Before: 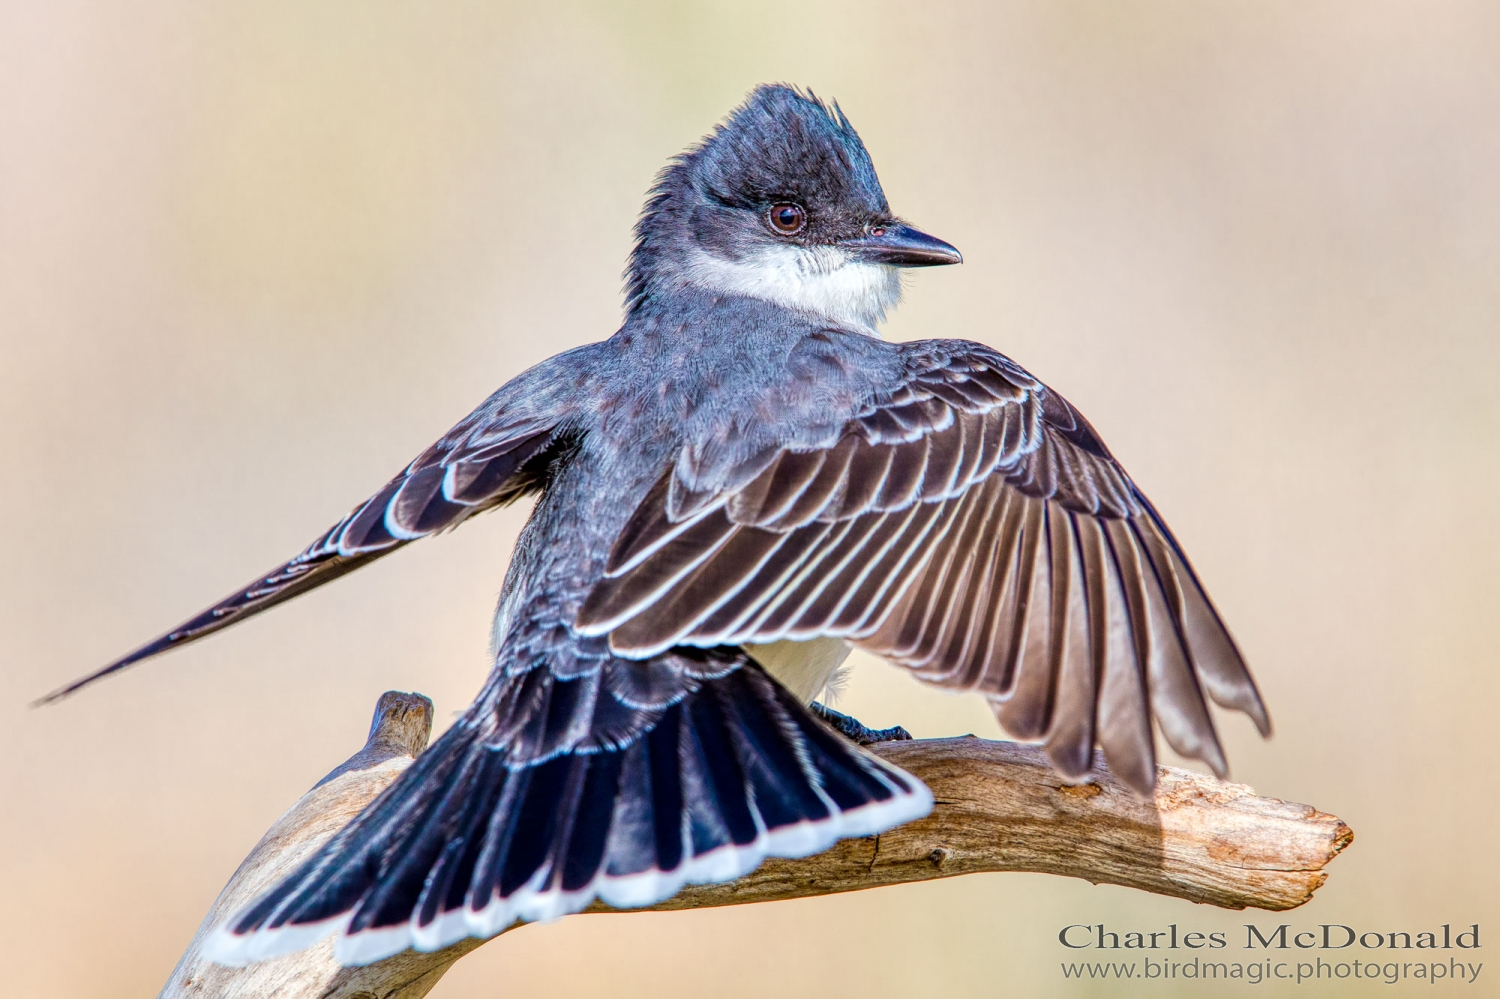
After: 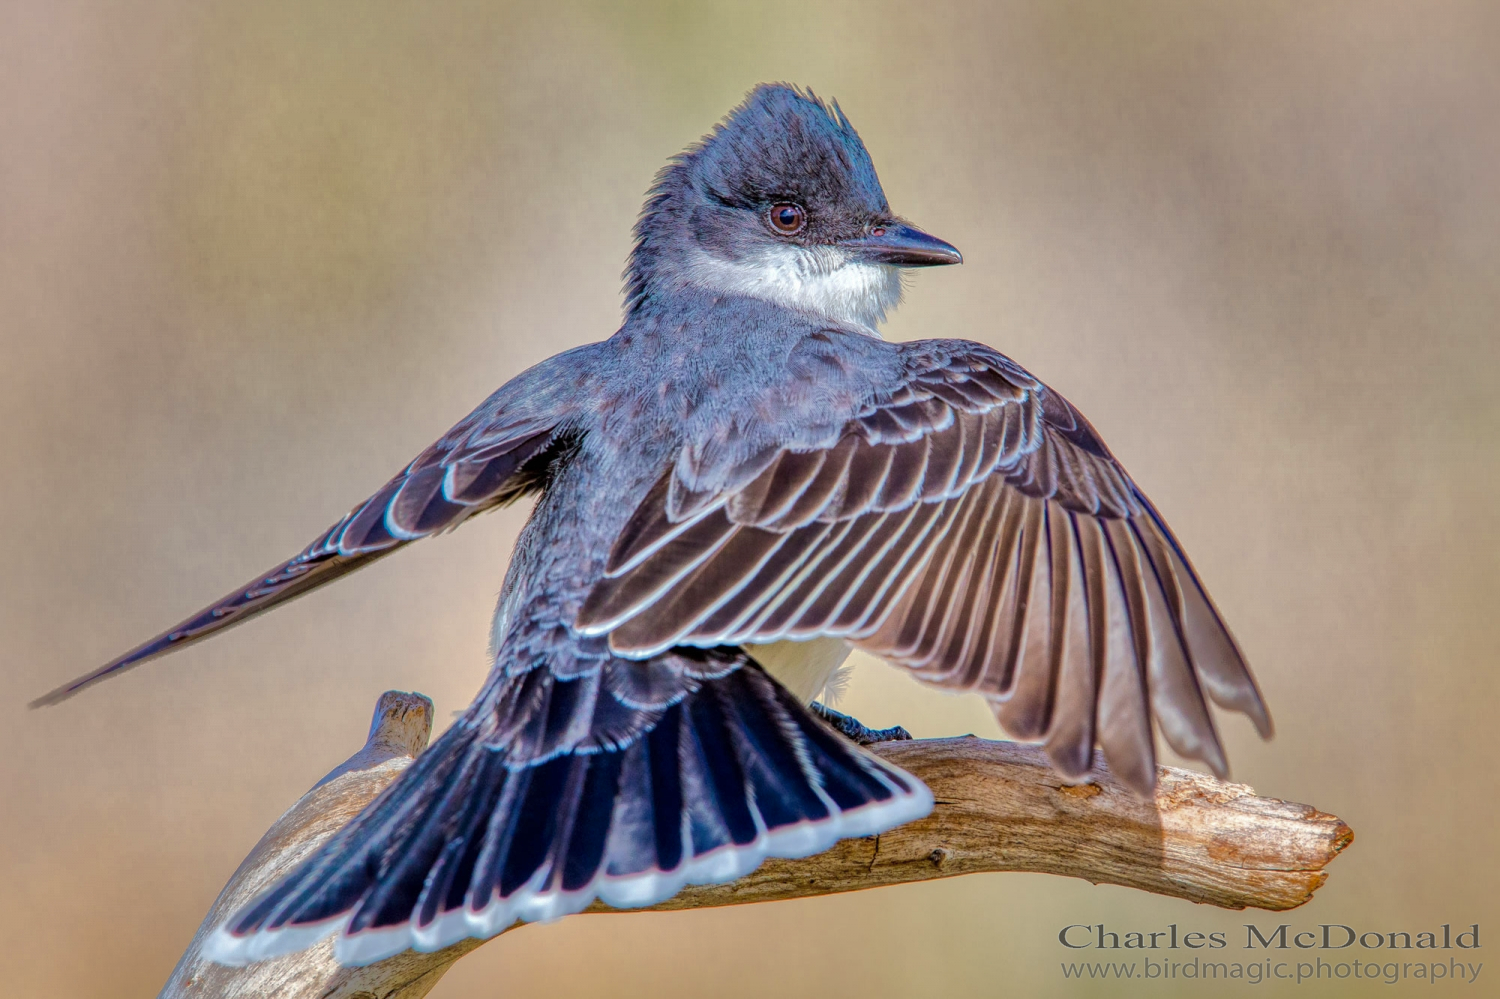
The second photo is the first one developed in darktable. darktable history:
shadows and highlights: shadows 39.11, highlights -73.93, highlights color adjustment 55.91%
